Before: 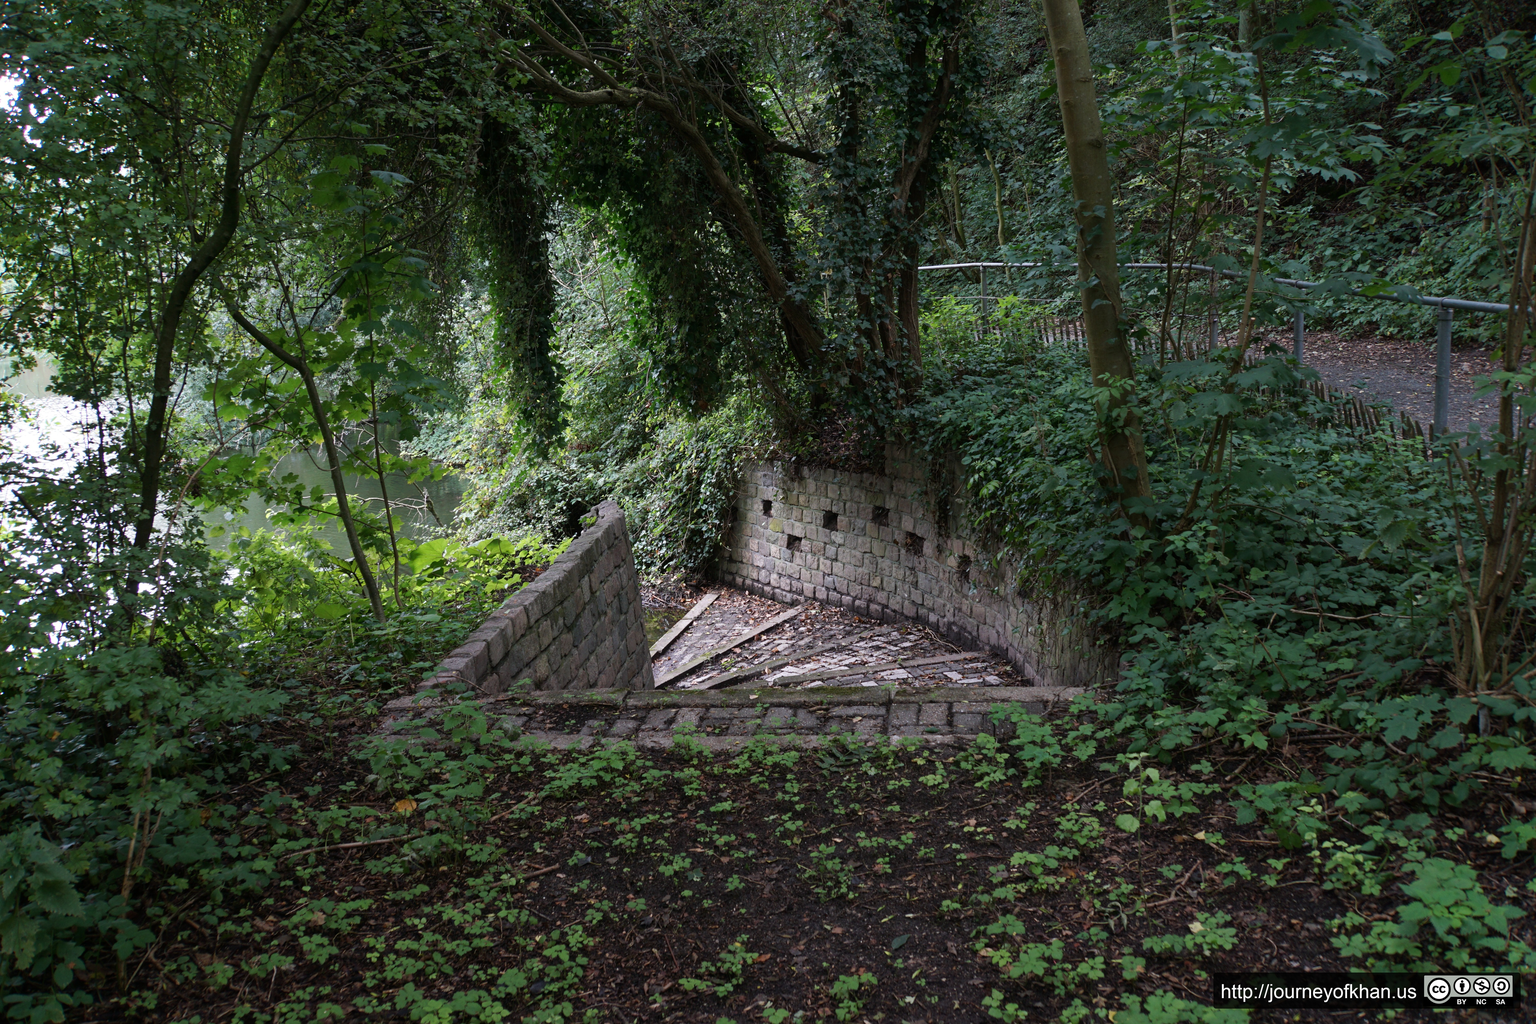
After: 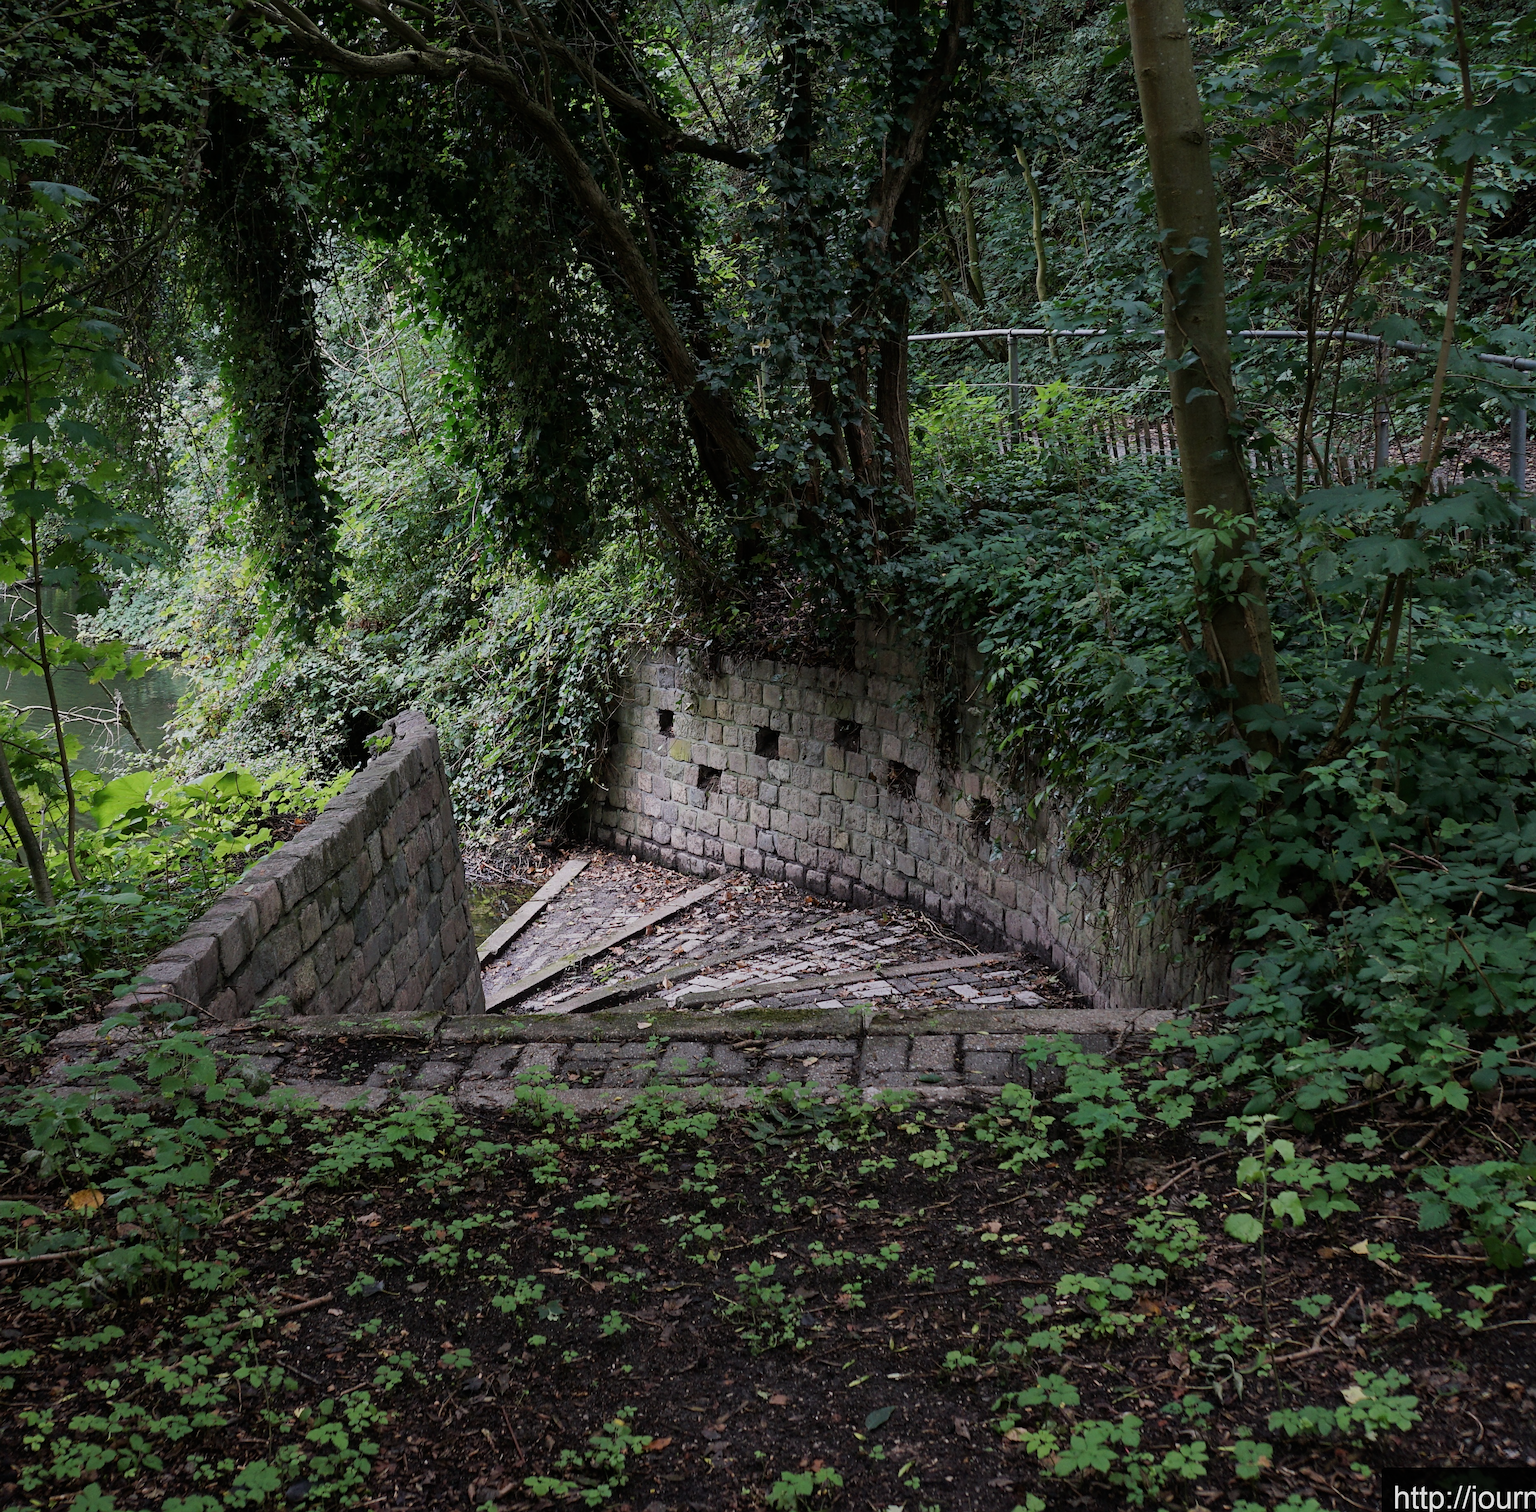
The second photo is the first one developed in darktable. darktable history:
sharpen: on, module defaults
crop and rotate: left 22.918%, top 5.629%, right 14.711%, bottom 2.247%
filmic rgb: black relative exposure -16 EV, white relative exposure 4.97 EV, hardness 6.25
